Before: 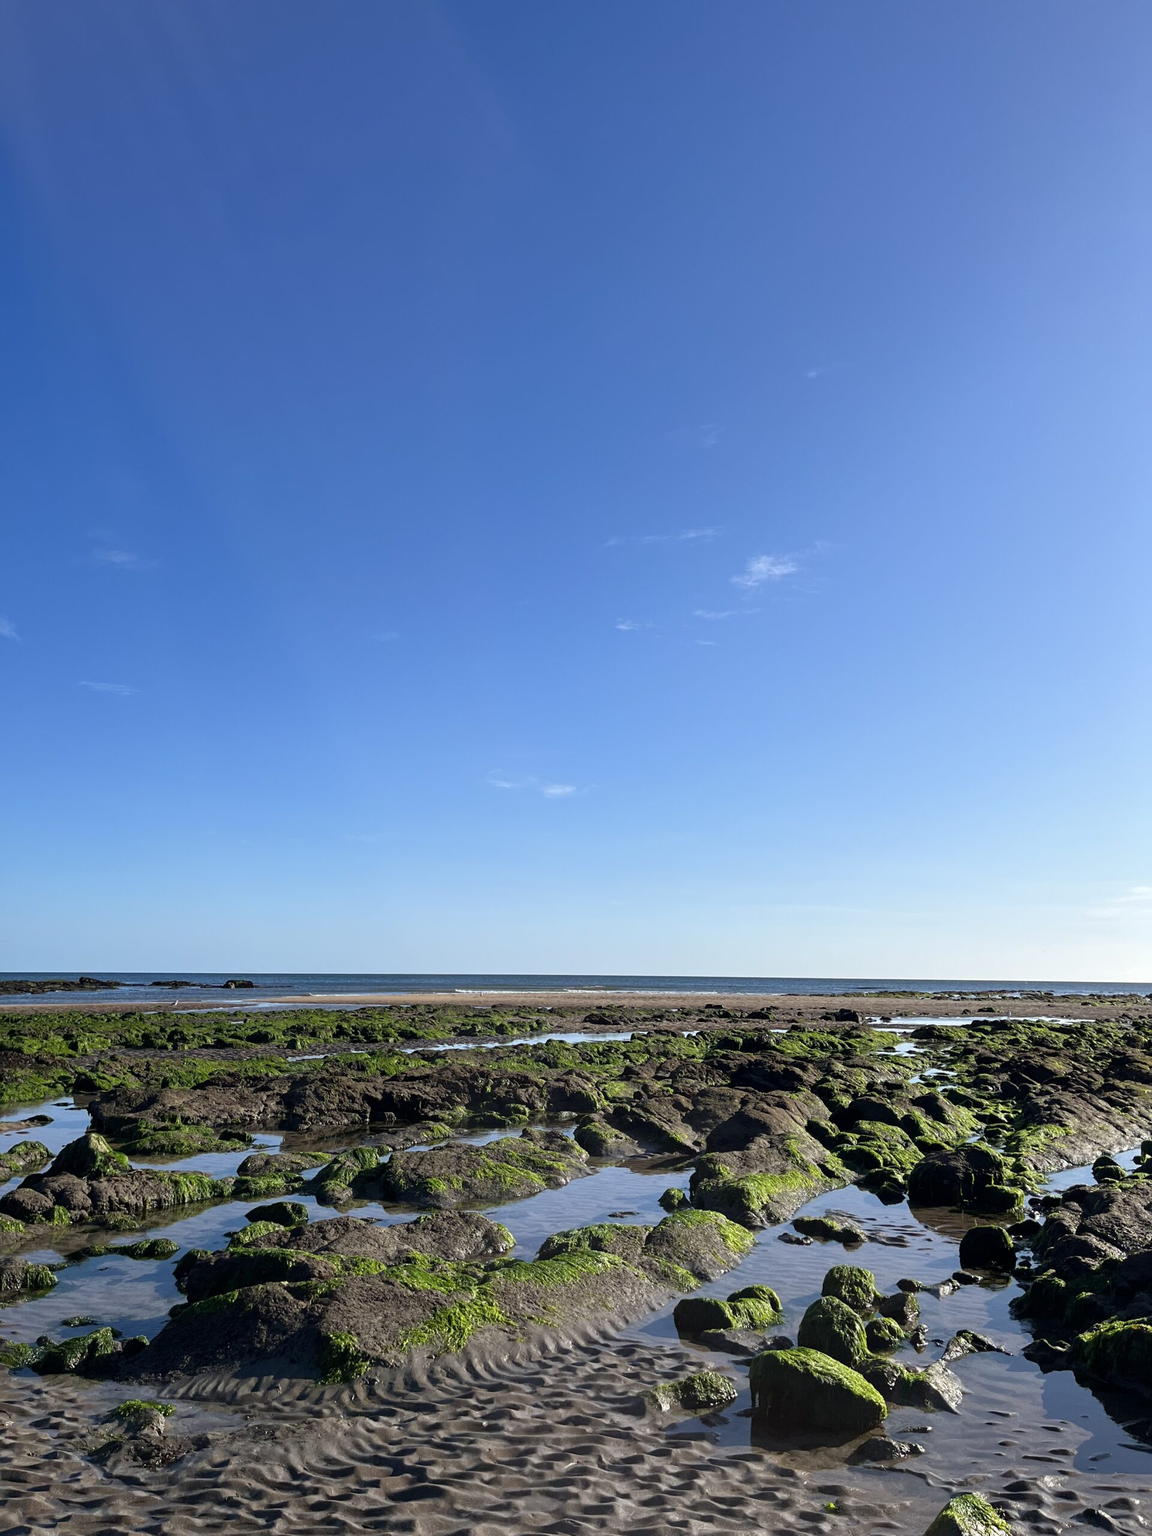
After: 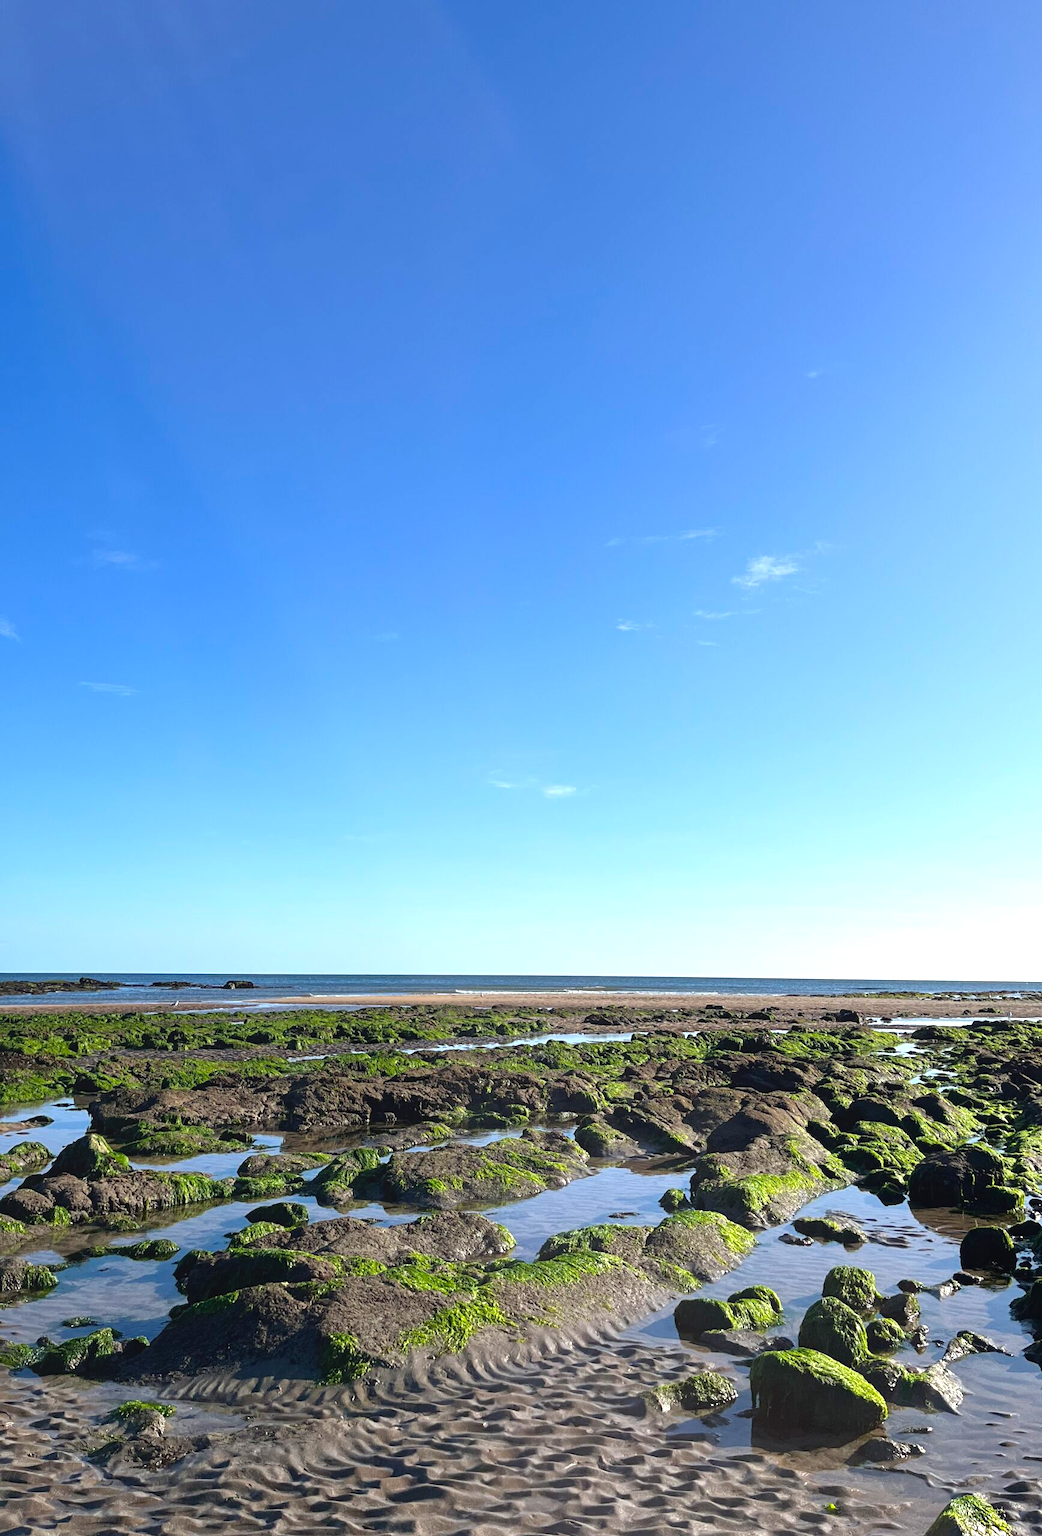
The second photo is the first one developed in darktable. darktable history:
exposure: black level correction 0, exposure 0.7 EV, compensate exposure bias true, compensate highlight preservation false
contrast equalizer: y [[0.439, 0.44, 0.442, 0.457, 0.493, 0.498], [0.5 ×6], [0.5 ×6], [0 ×6], [0 ×6]], mix 0.59
crop: right 9.509%, bottom 0.031%
